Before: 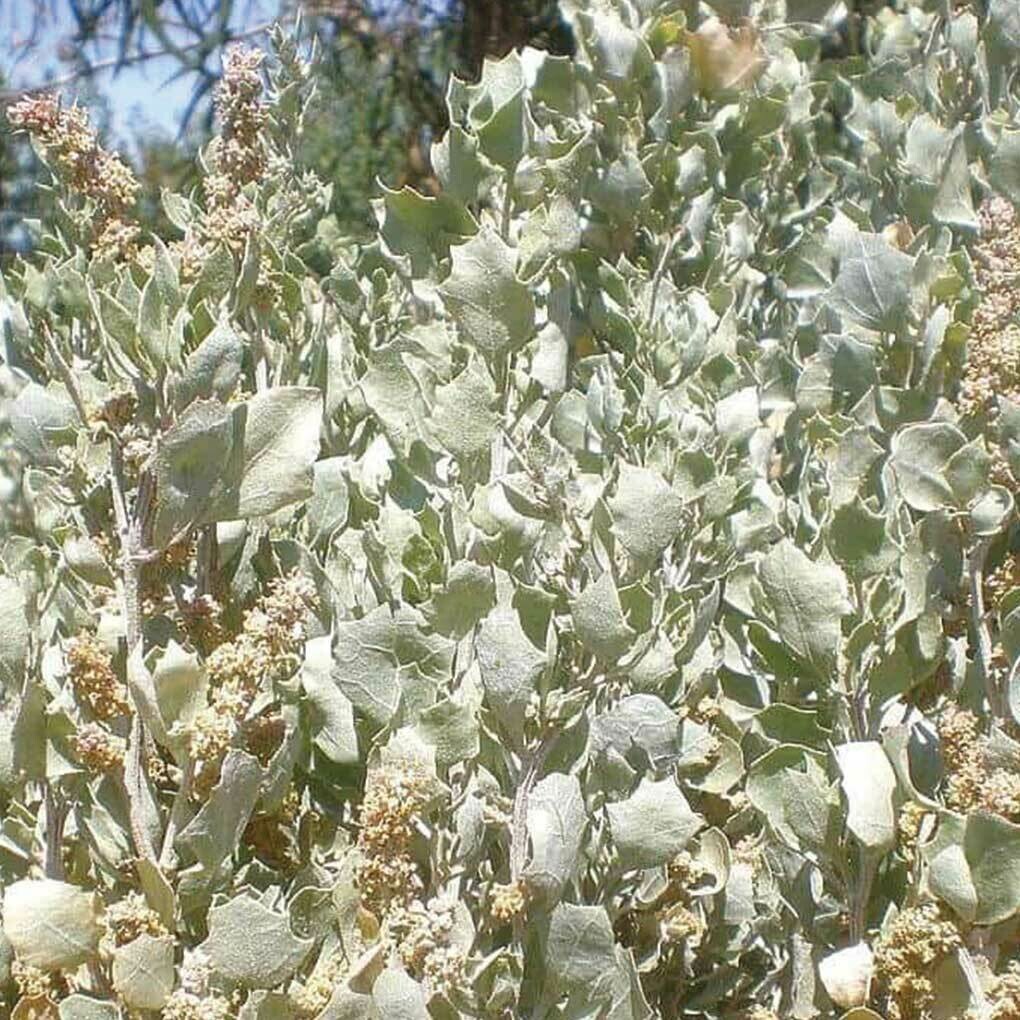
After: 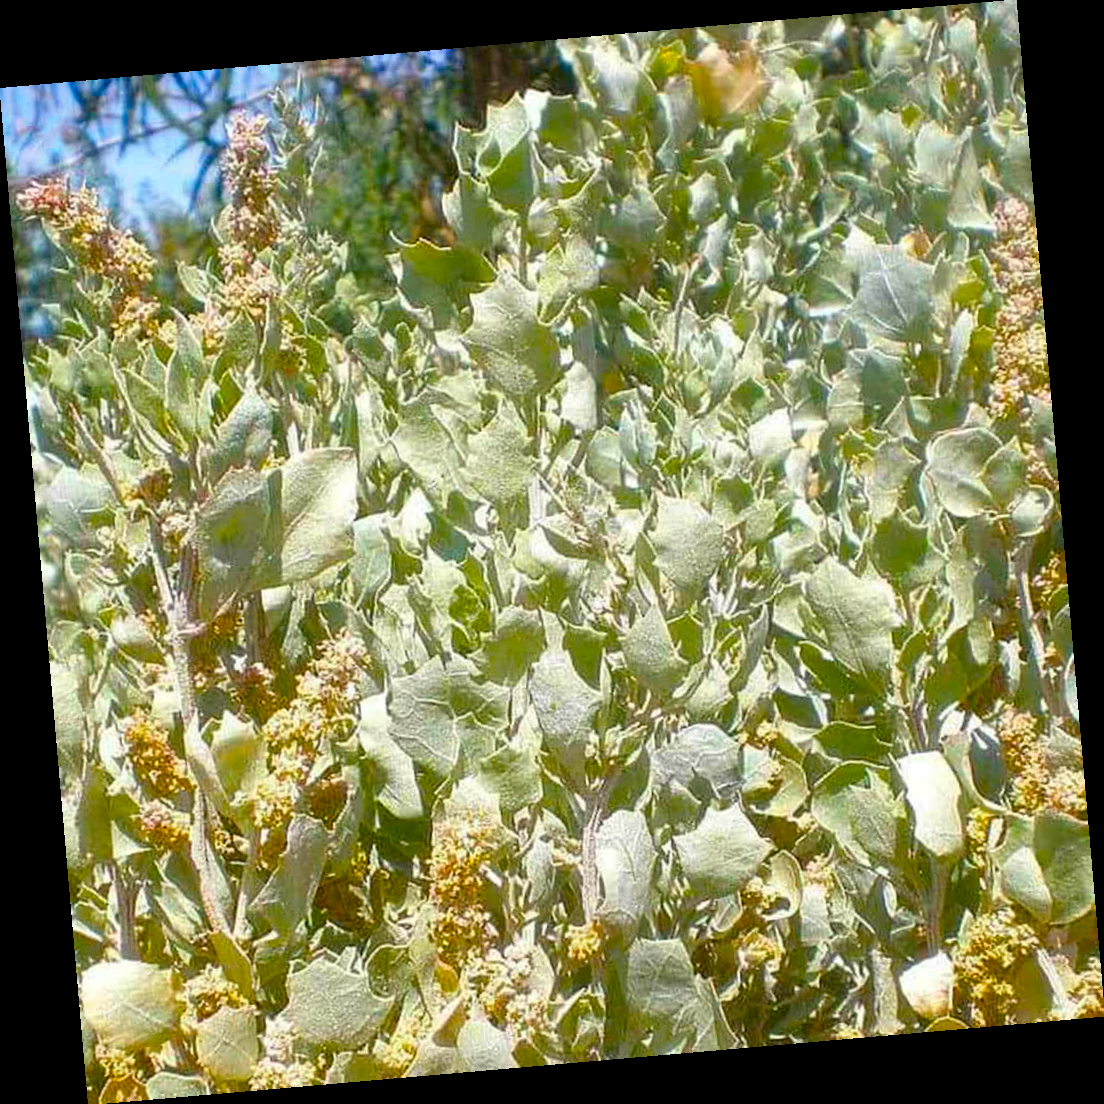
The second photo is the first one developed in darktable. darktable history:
color balance rgb: linear chroma grading › global chroma 25%, perceptual saturation grading › global saturation 50%
rotate and perspective: rotation -4.98°, automatic cropping off
